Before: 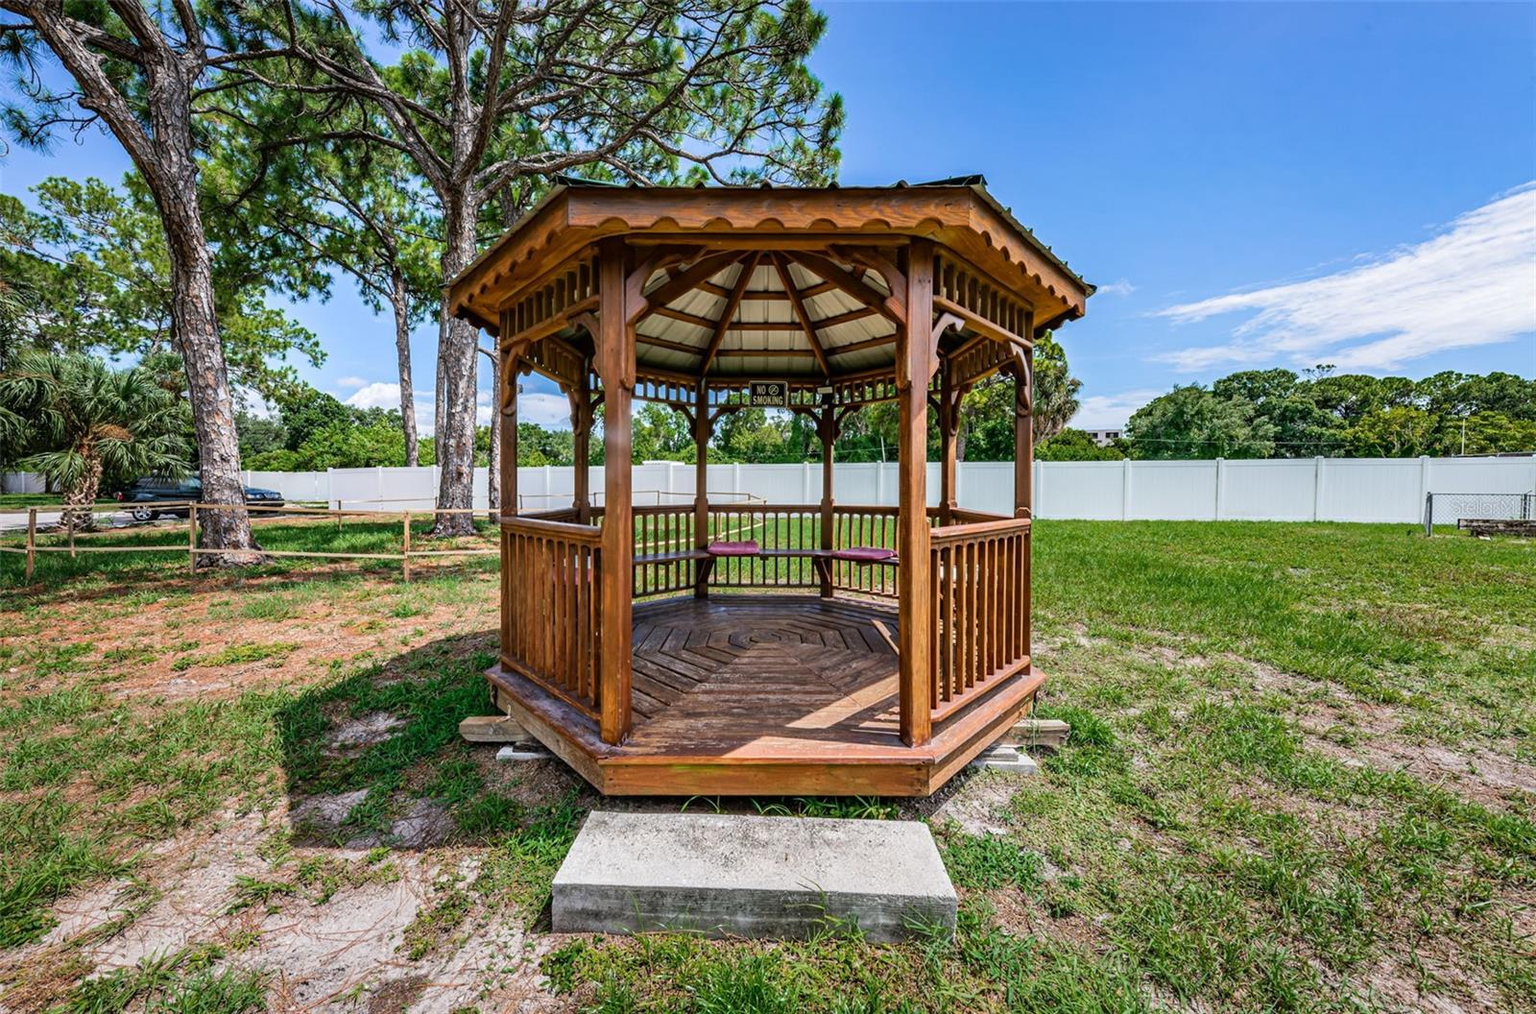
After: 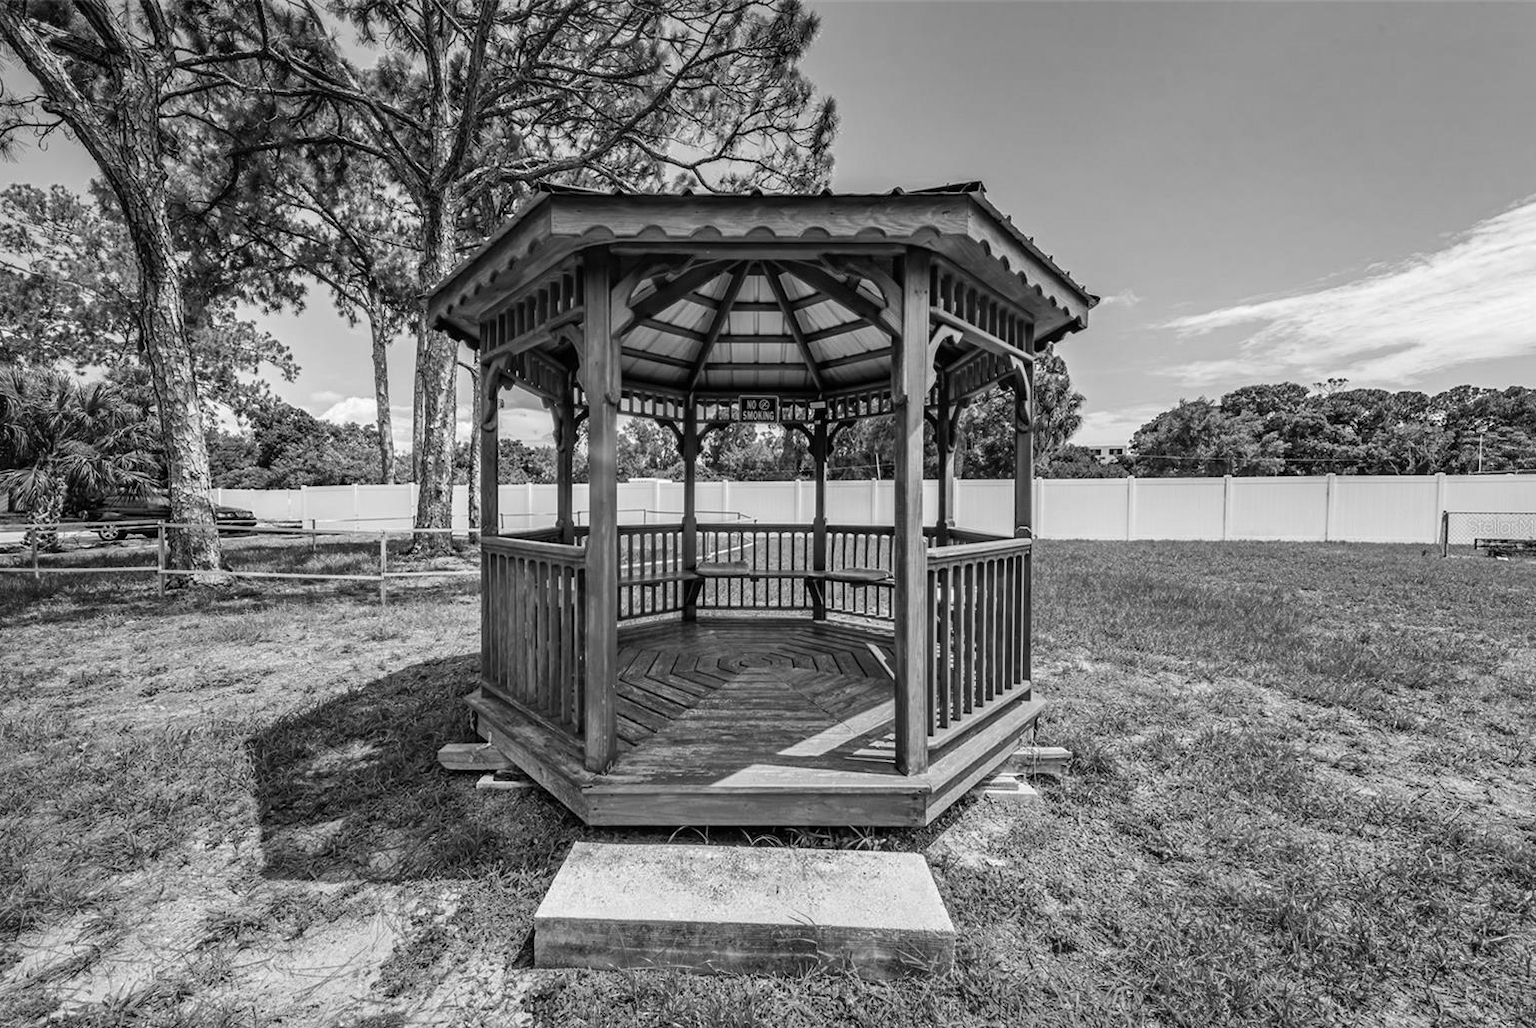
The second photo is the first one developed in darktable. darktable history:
crop and rotate: left 2.536%, right 1.107%, bottom 2.246%
monochrome: a 2.21, b -1.33, size 2.2
contrast brightness saturation: saturation -0.17
